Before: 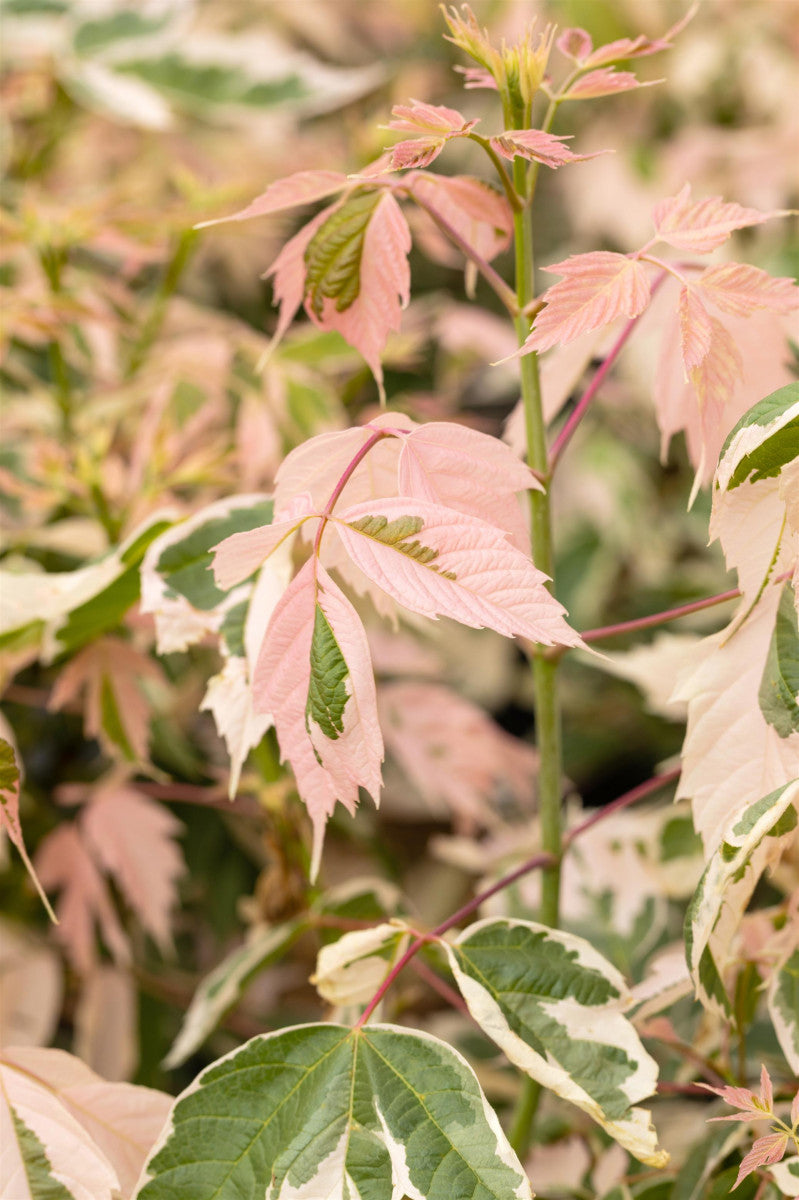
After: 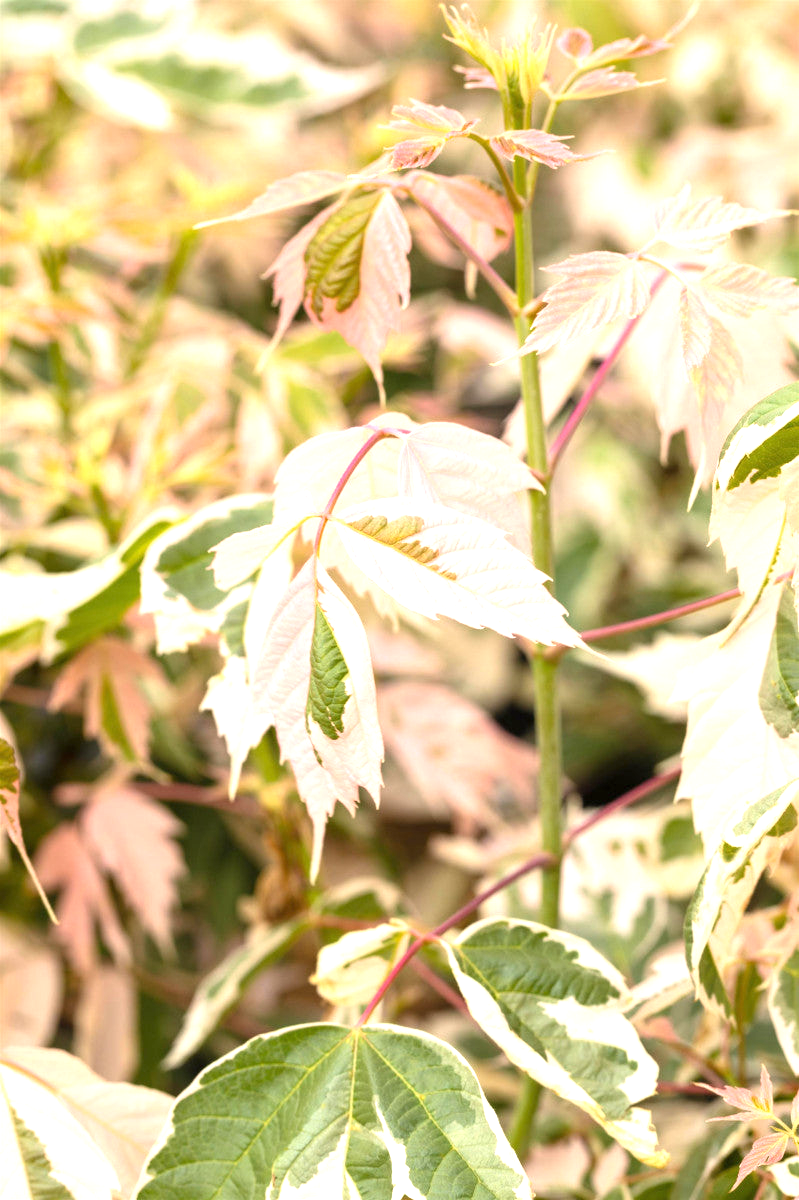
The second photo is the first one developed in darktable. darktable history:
exposure: black level correction 0, exposure 0.881 EV, compensate highlight preservation false
